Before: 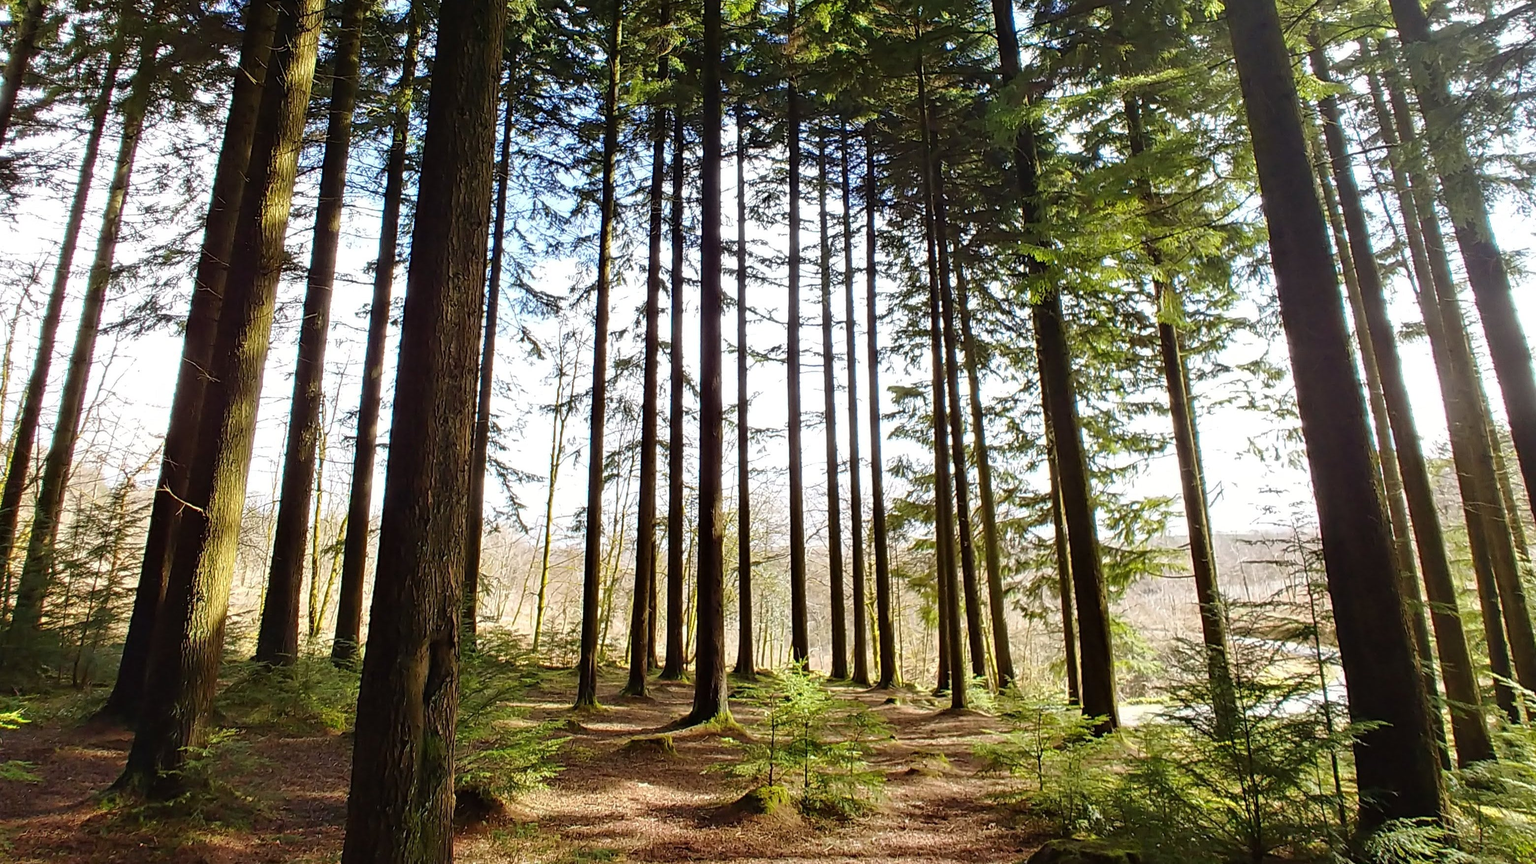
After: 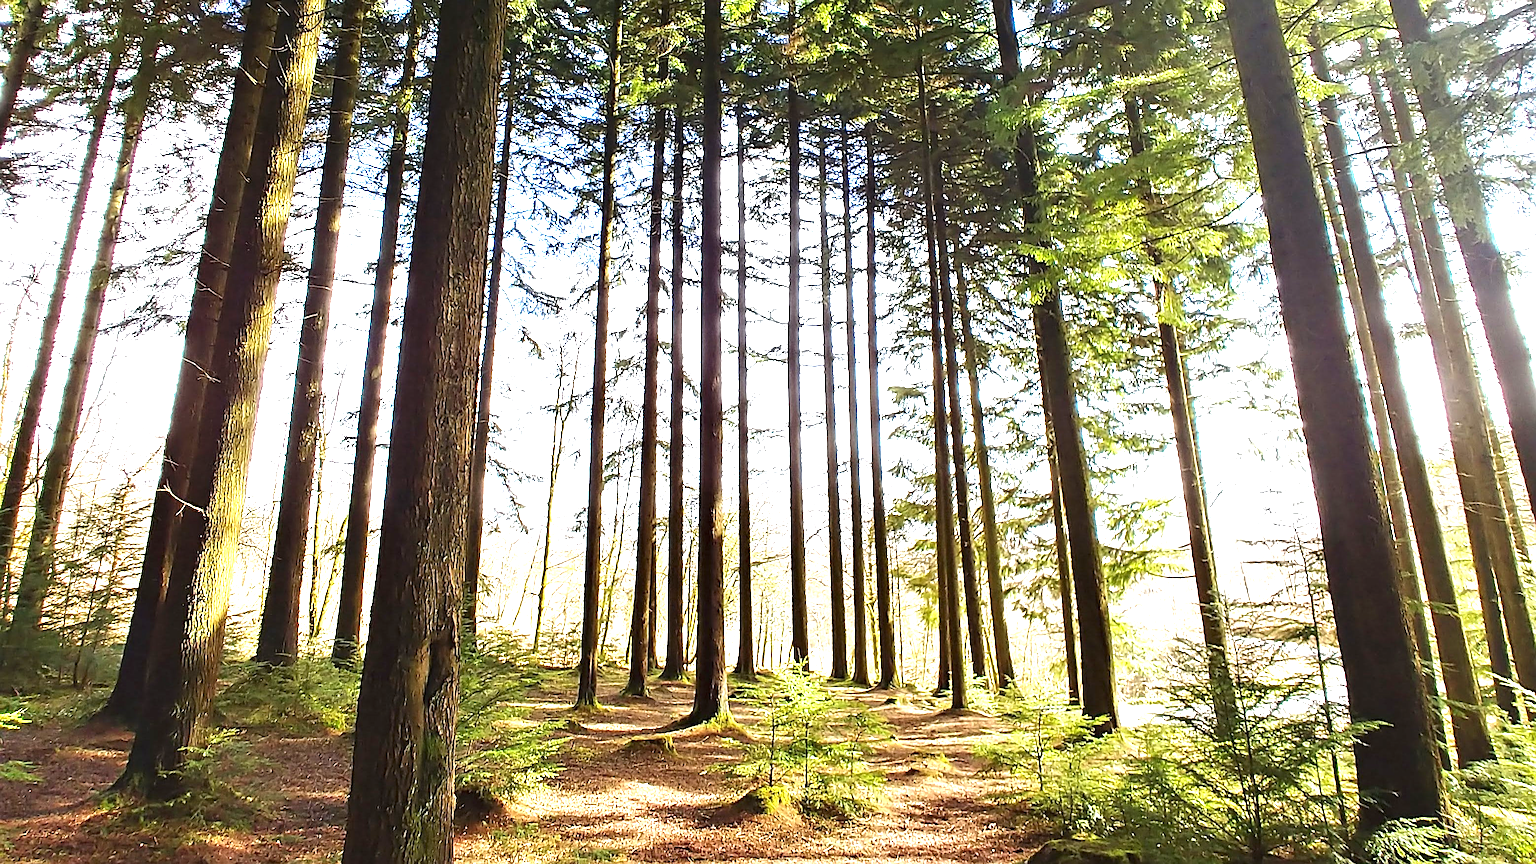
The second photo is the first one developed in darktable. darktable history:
sharpen: amount 0.571
exposure: black level correction 0, exposure 1.466 EV, compensate highlight preservation false
